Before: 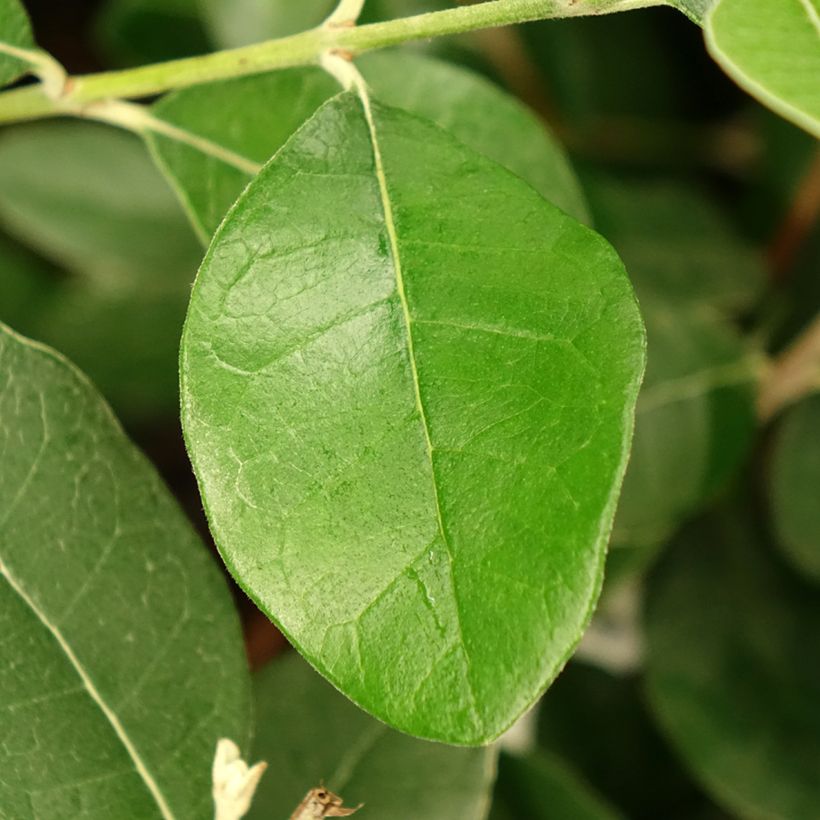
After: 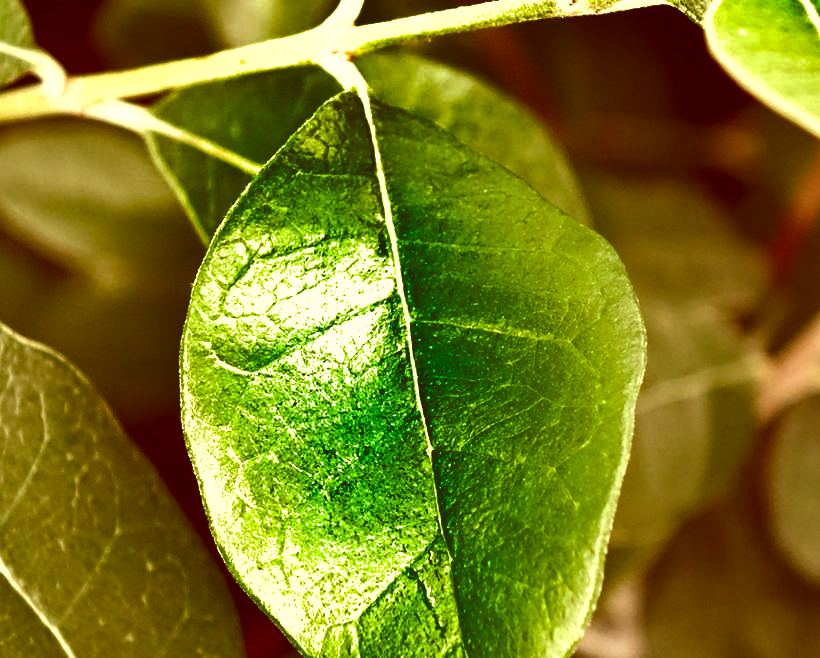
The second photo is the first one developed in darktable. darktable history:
shadows and highlights: radius 123.98, shadows 100, white point adjustment -3, highlights -100, highlights color adjustment 89.84%, soften with gaussian
crop: bottom 19.644%
color correction: highlights a* 9.03, highlights b* 8.71, shadows a* 40, shadows b* 40, saturation 0.8
exposure: black level correction 0, exposure 1.1 EV, compensate exposure bias true, compensate highlight preservation false
contrast brightness saturation: saturation -0.1
